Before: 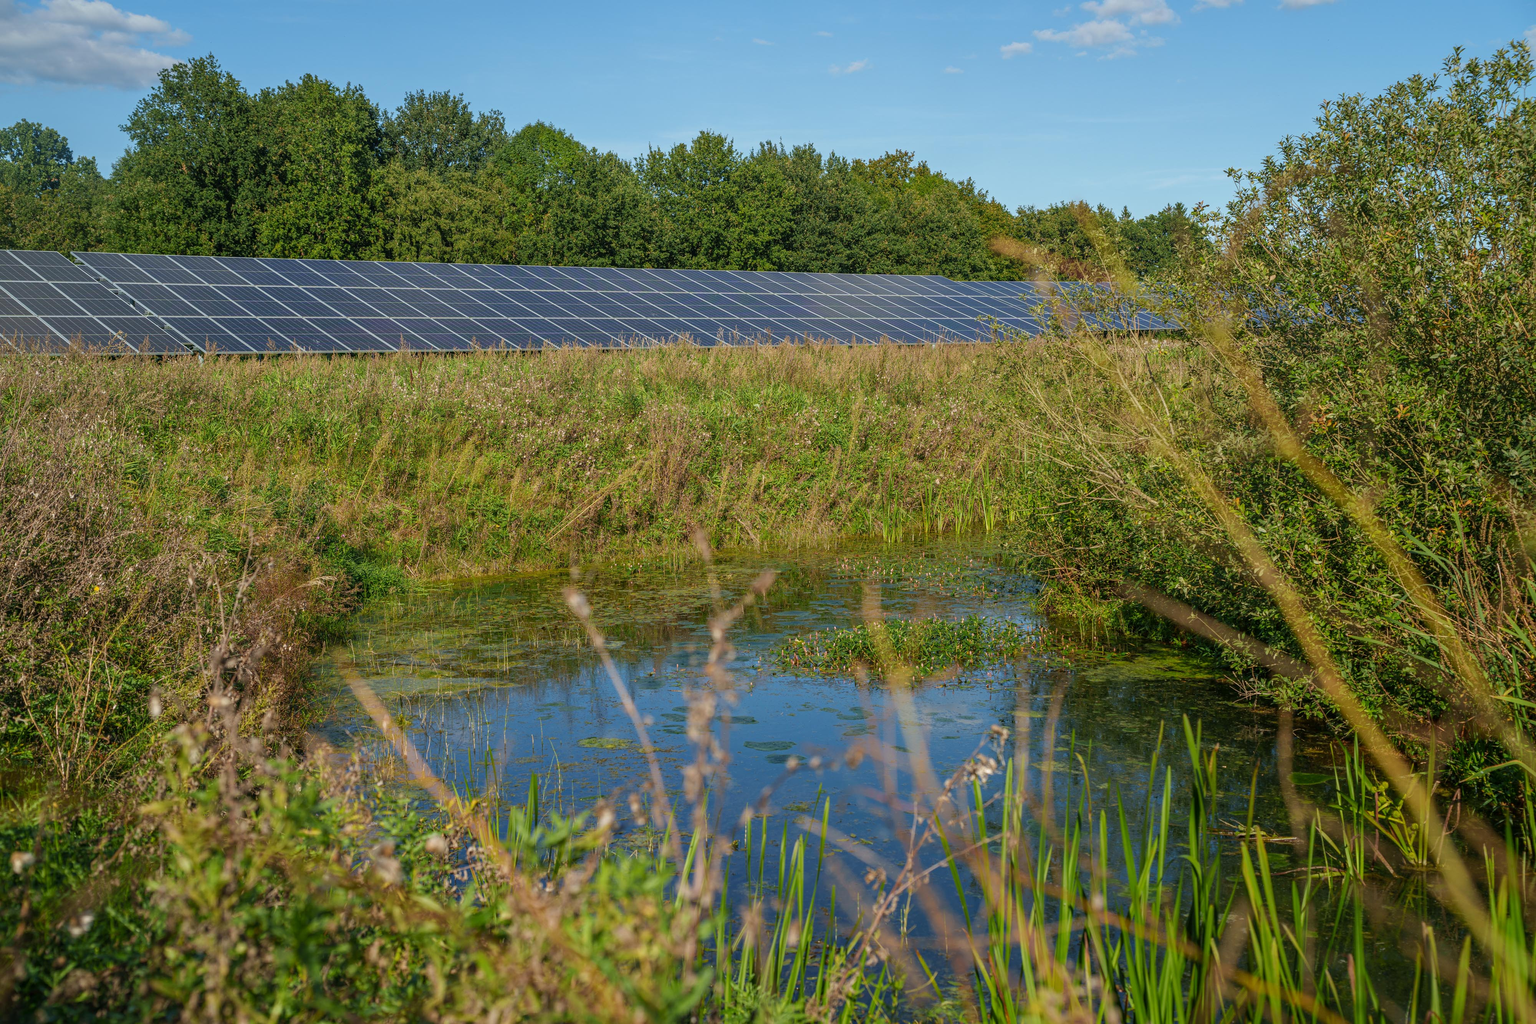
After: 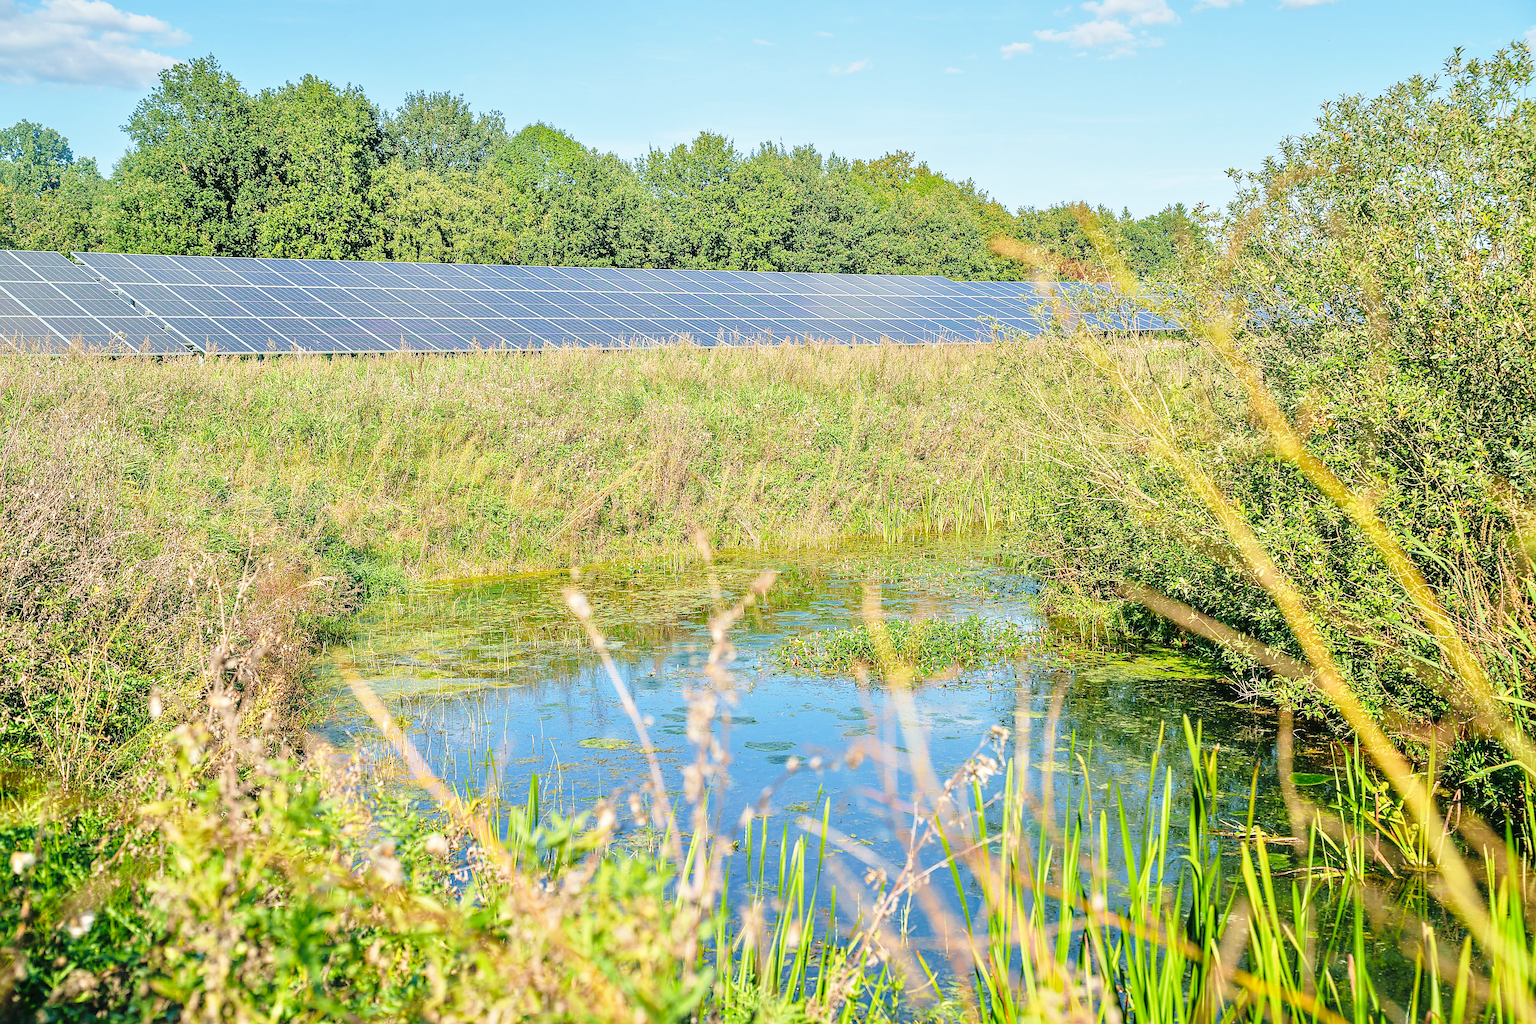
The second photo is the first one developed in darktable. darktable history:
tone equalizer: -7 EV 0.15 EV, -6 EV 0.6 EV, -5 EV 1.15 EV, -4 EV 1.33 EV, -3 EV 1.15 EV, -2 EV 0.6 EV, -1 EV 0.15 EV, mask exposure compensation -0.5 EV
base curve: curves: ch0 [(0, 0) (0.028, 0.03) (0.121, 0.232) (0.46, 0.748) (0.859, 0.968) (1, 1)], preserve colors none
color balance: mode lift, gamma, gain (sRGB), lift [1, 1, 1.022, 1.026]
sharpen: radius 1.4, amount 1.25, threshold 0.7
